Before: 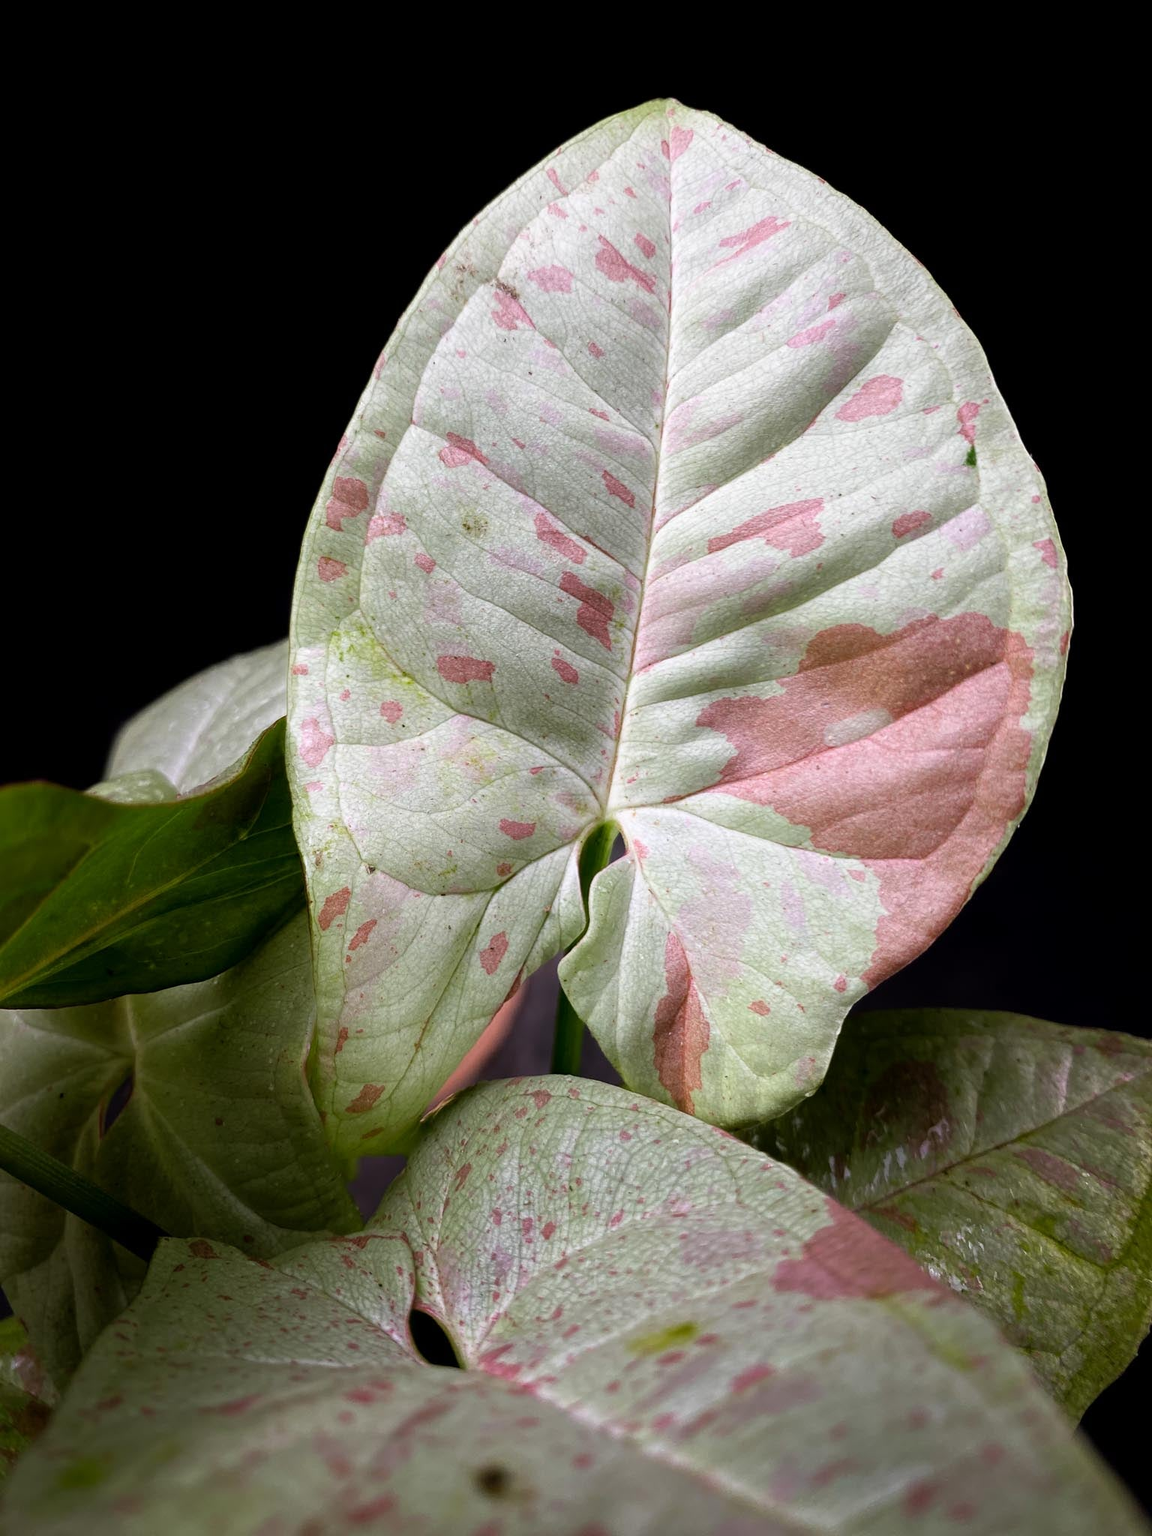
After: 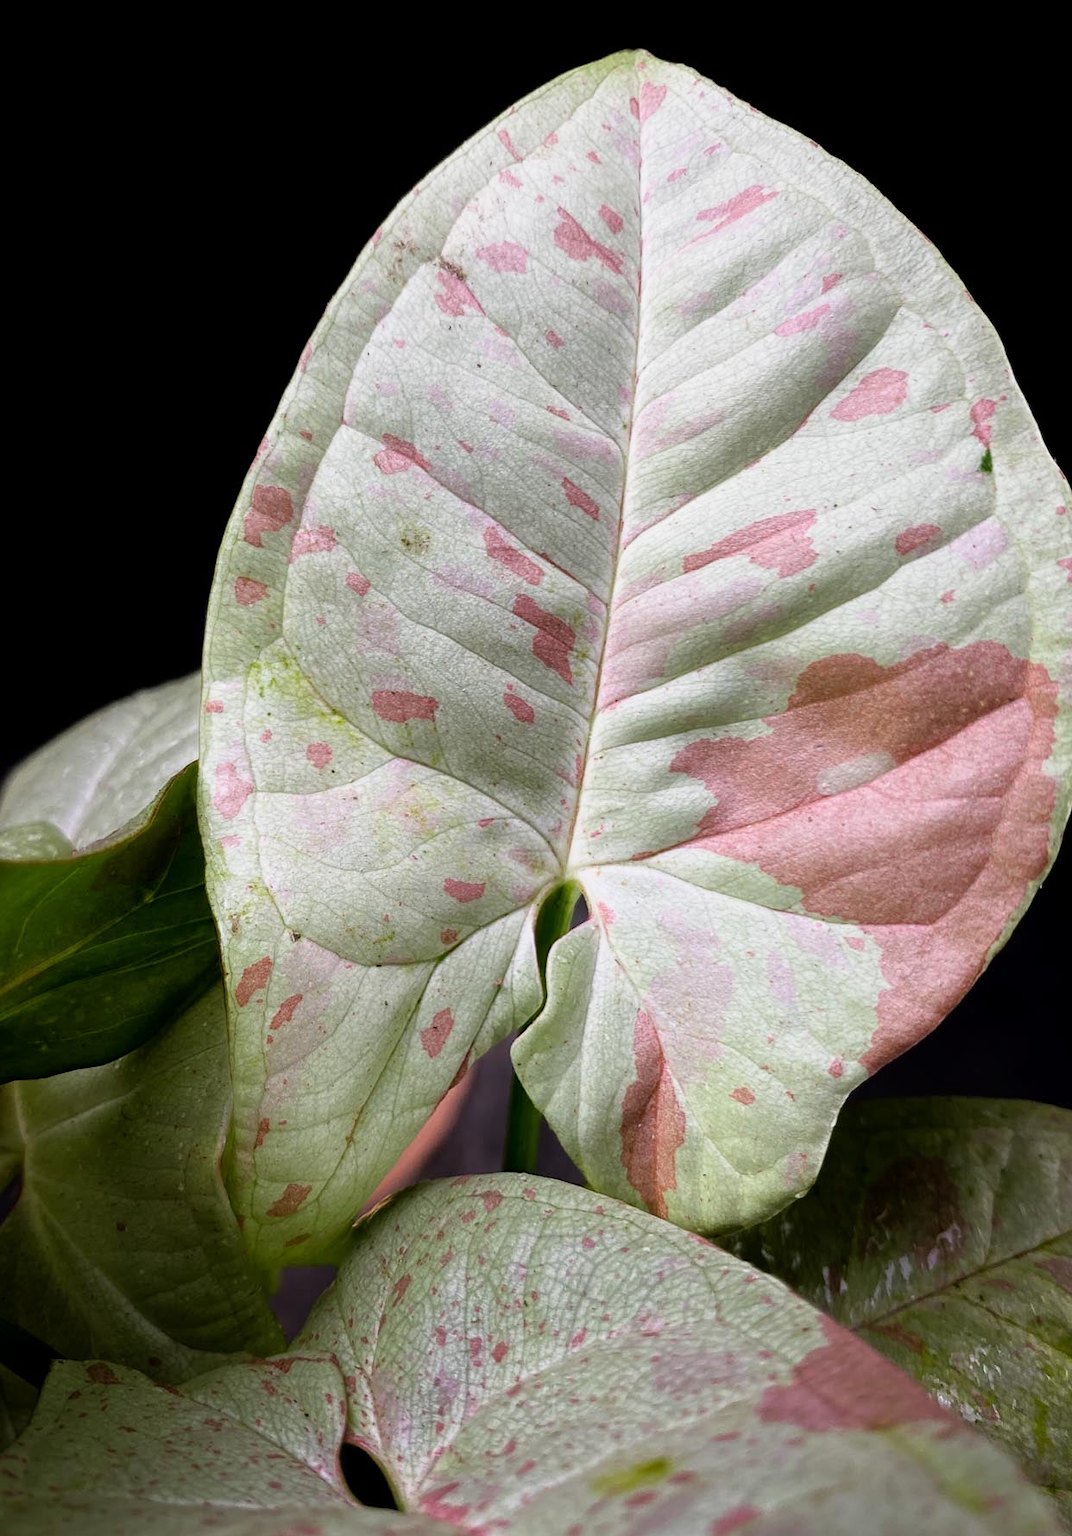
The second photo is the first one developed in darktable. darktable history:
filmic rgb: black relative exposure -16 EV, white relative exposure 2.9 EV, hardness 9.99, iterations of high-quality reconstruction 0
crop: left 9.915%, top 3.621%, right 9.156%, bottom 9.428%
